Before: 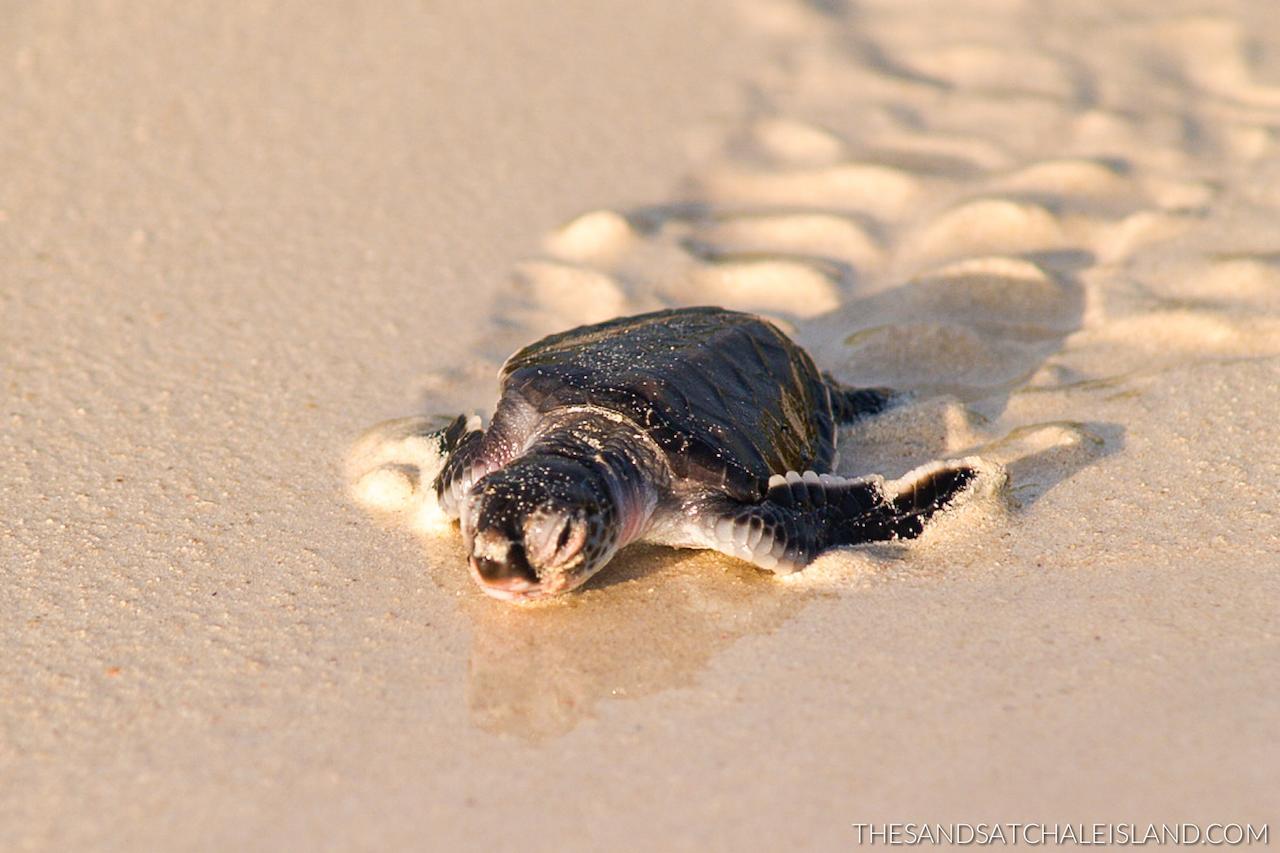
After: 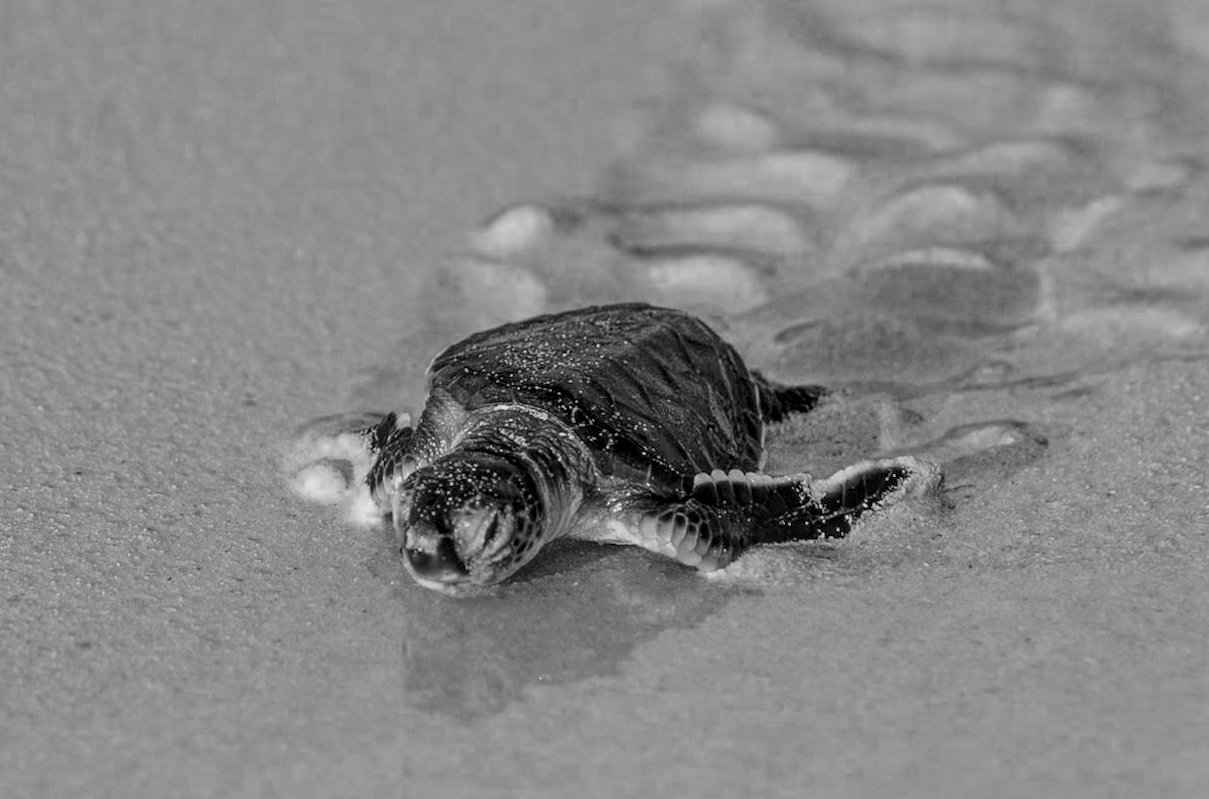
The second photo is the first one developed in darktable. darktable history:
white balance: red 1.123, blue 0.83
color zones: curves: ch0 [(0.287, 0.048) (0.493, 0.484) (0.737, 0.816)]; ch1 [(0, 0) (0.143, 0) (0.286, 0) (0.429, 0) (0.571, 0) (0.714, 0) (0.857, 0)]
local contrast: detail 150%
rotate and perspective: rotation 0.062°, lens shift (vertical) 0.115, lens shift (horizontal) -0.133, crop left 0.047, crop right 0.94, crop top 0.061, crop bottom 0.94
base curve: curves: ch0 [(0, 0) (0.028, 0.03) (0.121, 0.232) (0.46, 0.748) (0.859, 0.968) (1, 1)], preserve colors none
exposure: compensate highlight preservation false
tone curve: curves: ch0 [(0, 0) (0.003, 0.003) (0.011, 0.011) (0.025, 0.025) (0.044, 0.044) (0.069, 0.068) (0.1, 0.098) (0.136, 0.134) (0.177, 0.175) (0.224, 0.221) (0.277, 0.273) (0.335, 0.331) (0.399, 0.394) (0.468, 0.462) (0.543, 0.543) (0.623, 0.623) (0.709, 0.709) (0.801, 0.801) (0.898, 0.898) (1, 1)], preserve colors none
